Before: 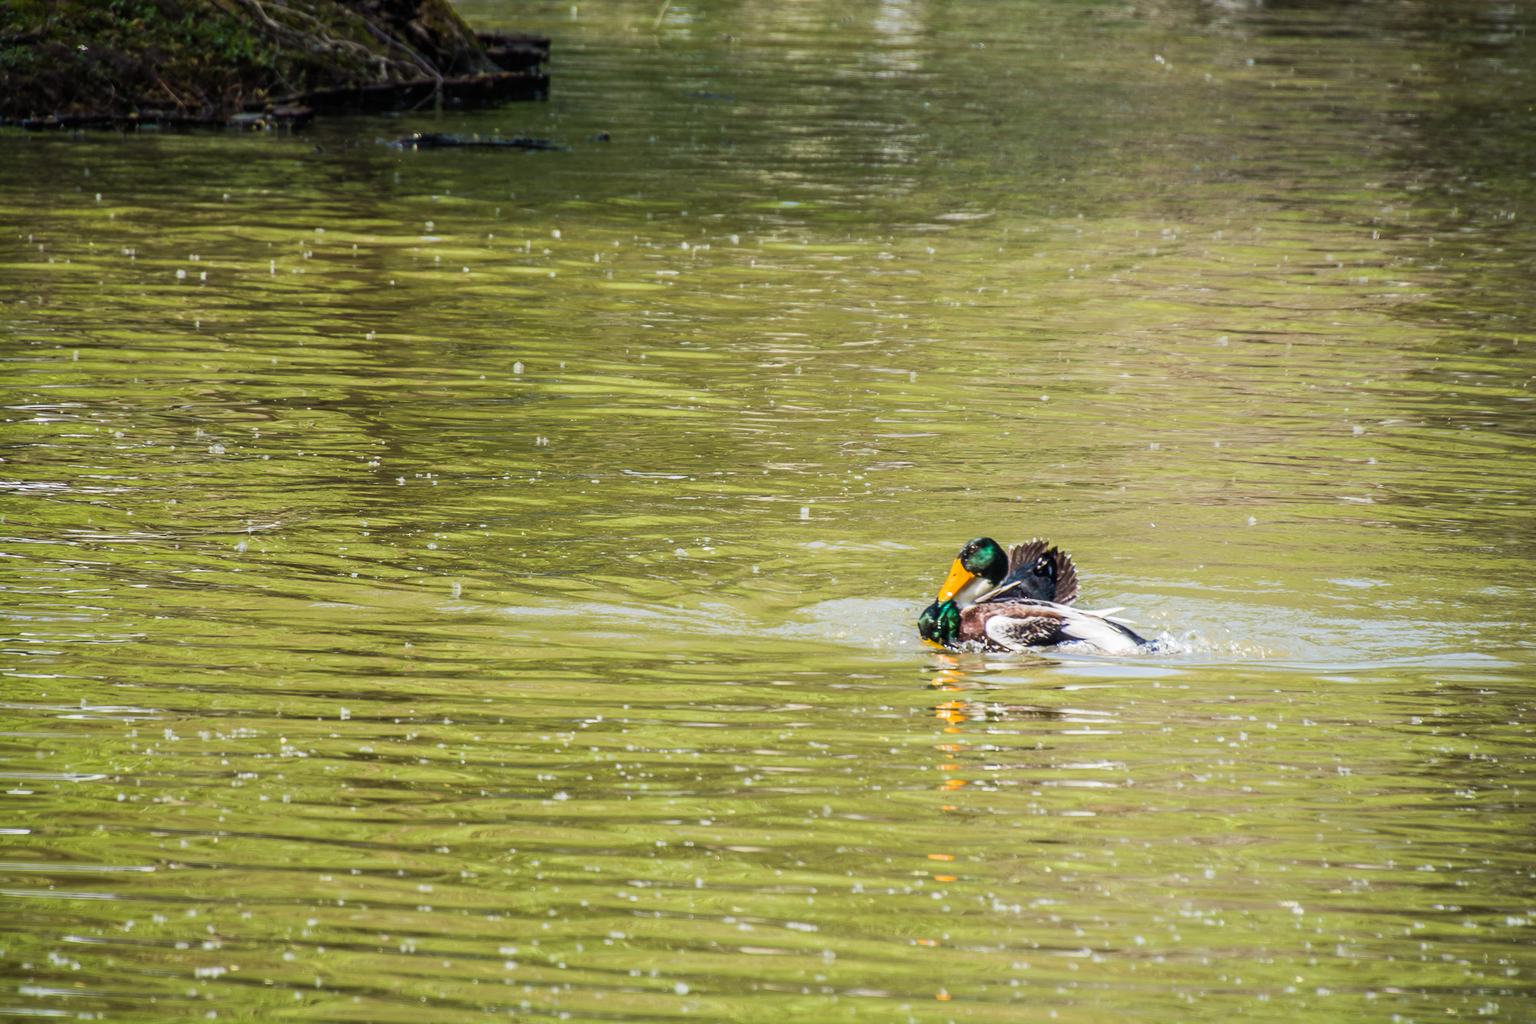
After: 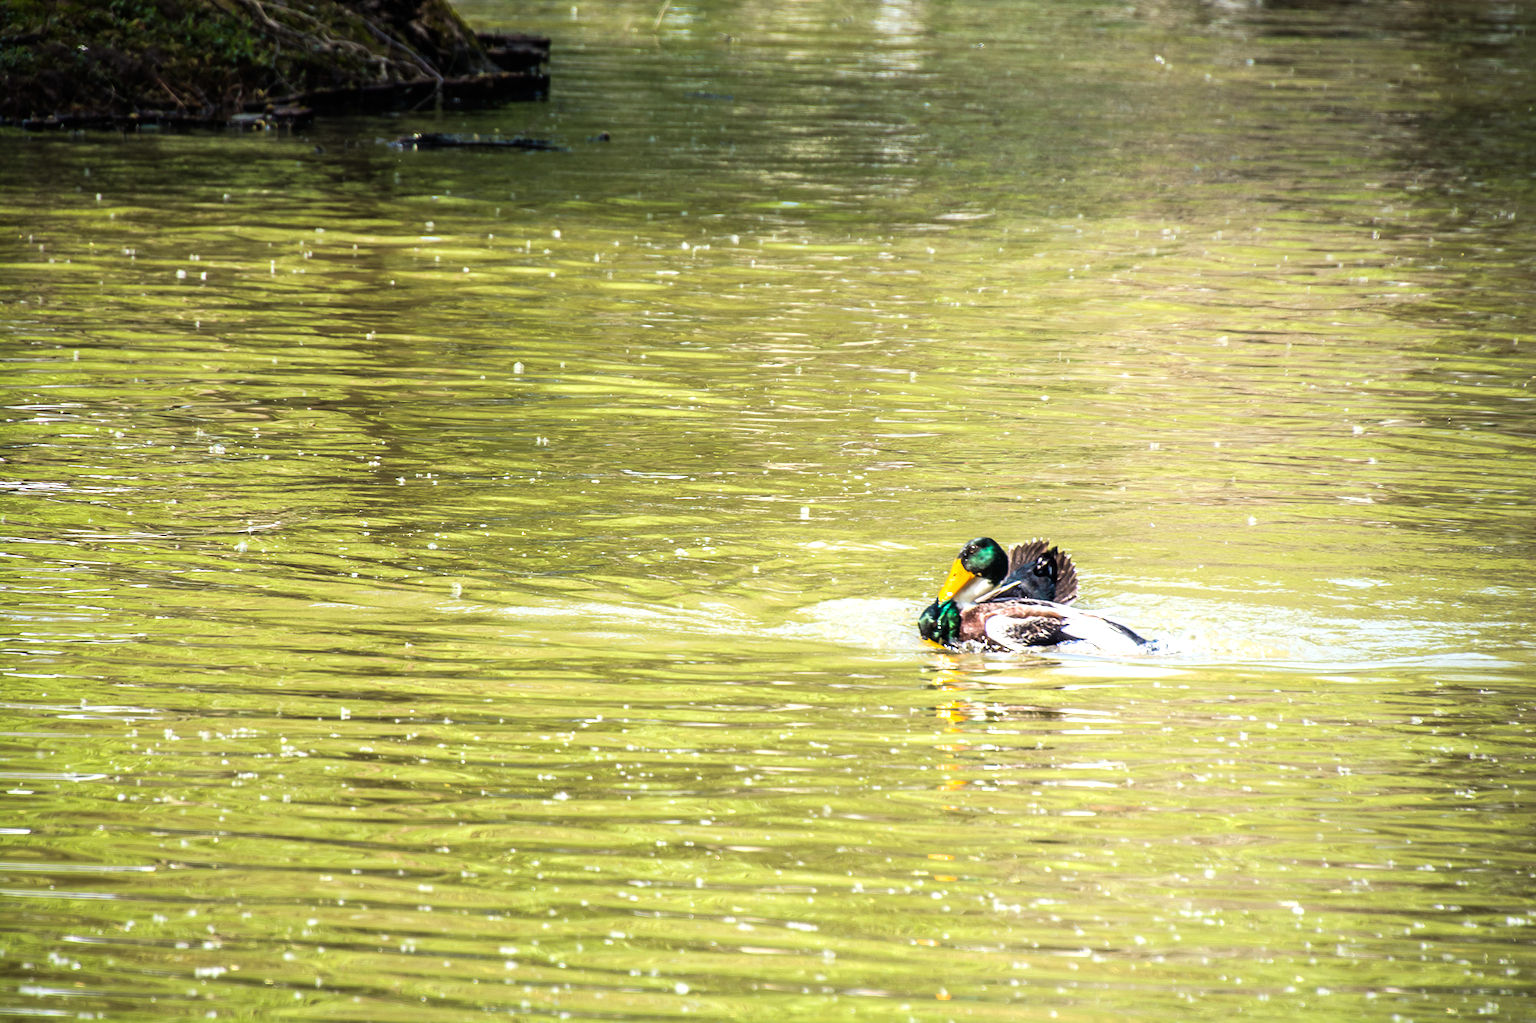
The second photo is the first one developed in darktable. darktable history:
tone equalizer: -8 EV -0.72 EV, -7 EV -0.738 EV, -6 EV -0.616 EV, -5 EV -0.413 EV, -3 EV 0.382 EV, -2 EV 0.6 EV, -1 EV 0.682 EV, +0 EV 0.739 EV
